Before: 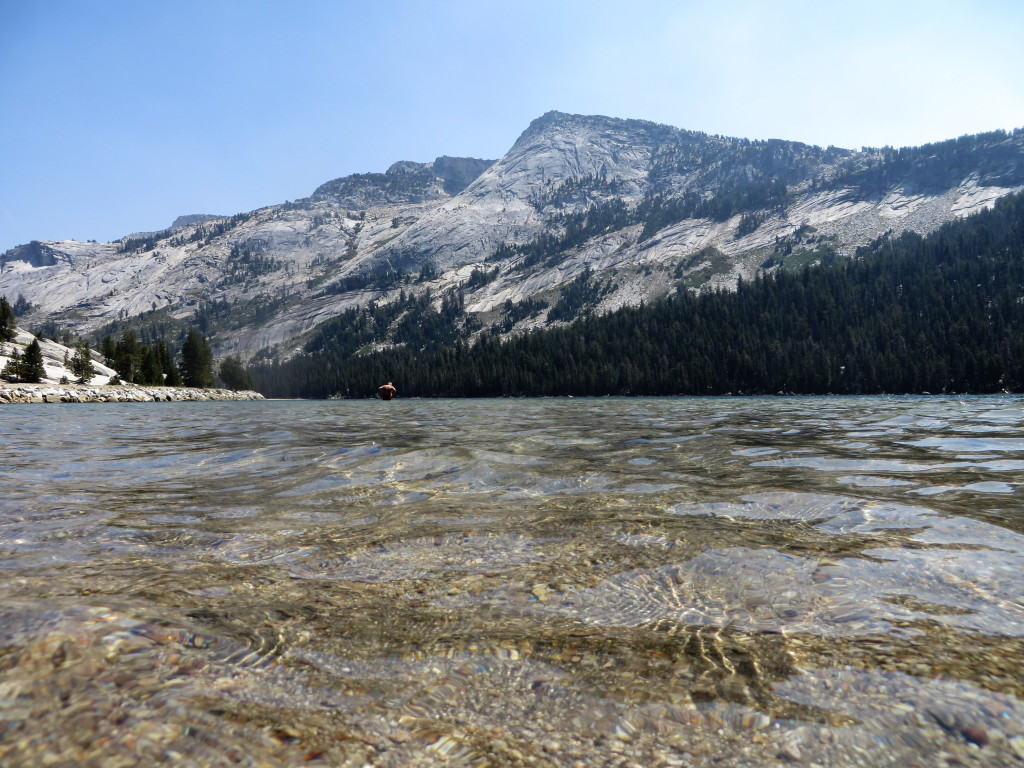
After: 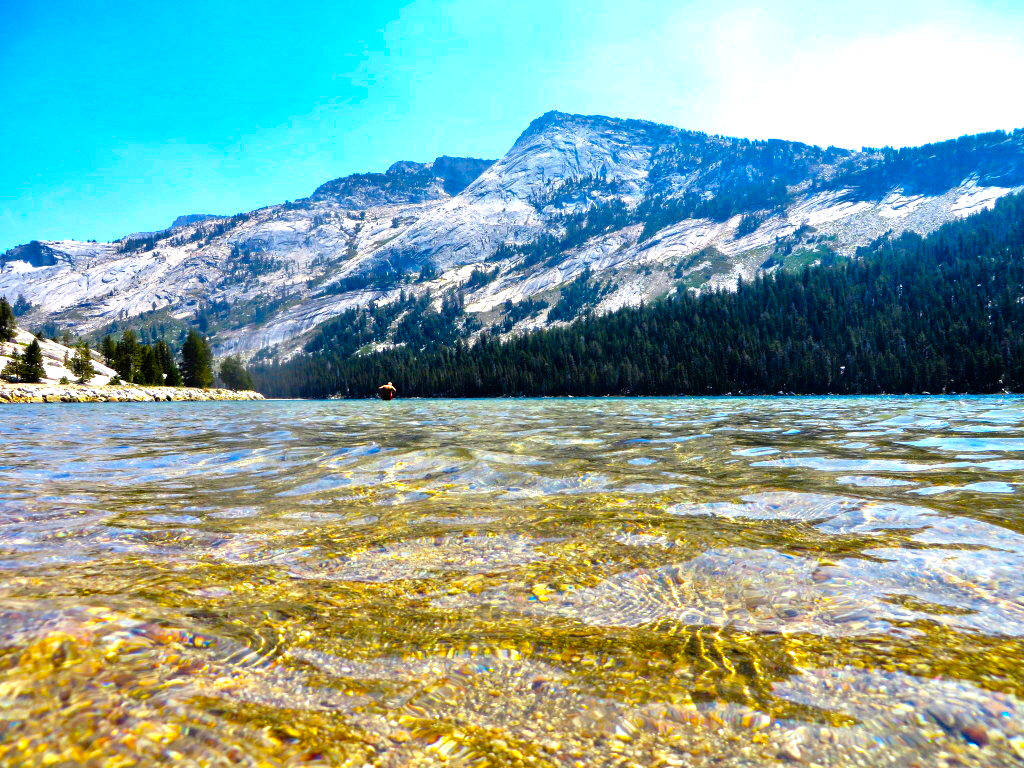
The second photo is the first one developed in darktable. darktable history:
color balance rgb: linear chroma grading › shadows -40%, linear chroma grading › highlights 40%, linear chroma grading › global chroma 45%, linear chroma grading › mid-tones -30%, perceptual saturation grading › global saturation 55%, perceptual saturation grading › highlights -50%, perceptual saturation grading › mid-tones 40%, perceptual saturation grading › shadows 30%, perceptual brilliance grading › global brilliance 20%, perceptual brilliance grading › shadows -40%, global vibrance 35%
tone equalizer: -7 EV 0.15 EV, -6 EV 0.6 EV, -5 EV 1.15 EV, -4 EV 1.33 EV, -3 EV 1.15 EV, -2 EV 0.6 EV, -1 EV 0.15 EV, mask exposure compensation -0.5 EV
